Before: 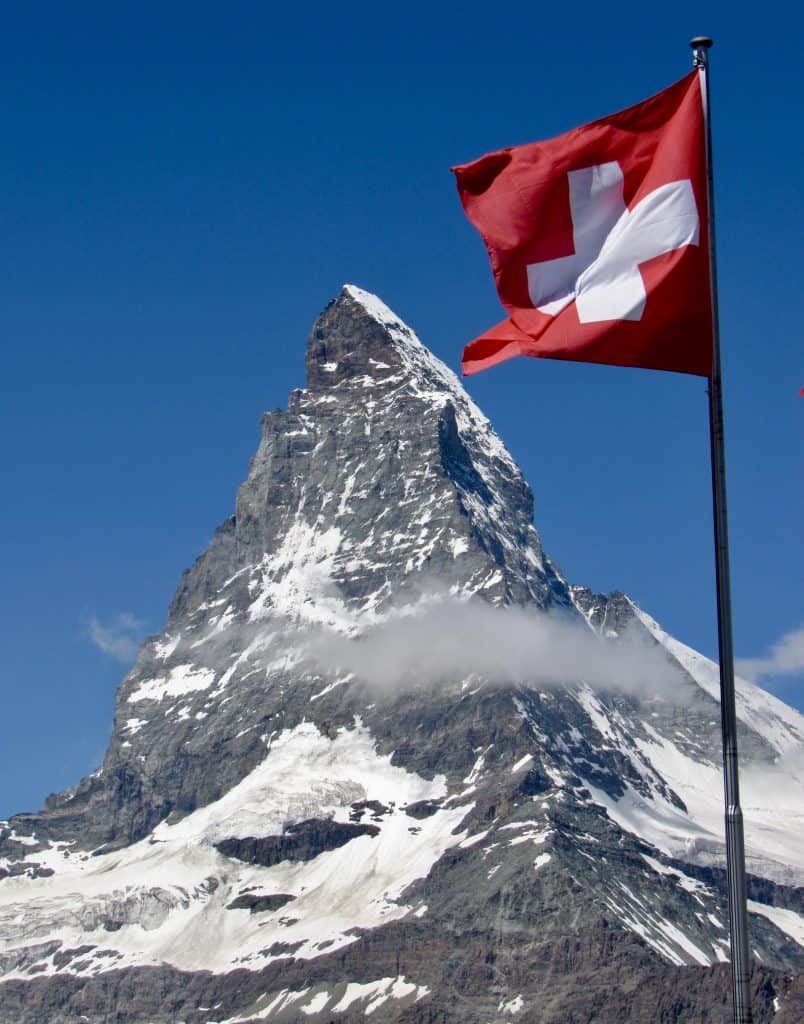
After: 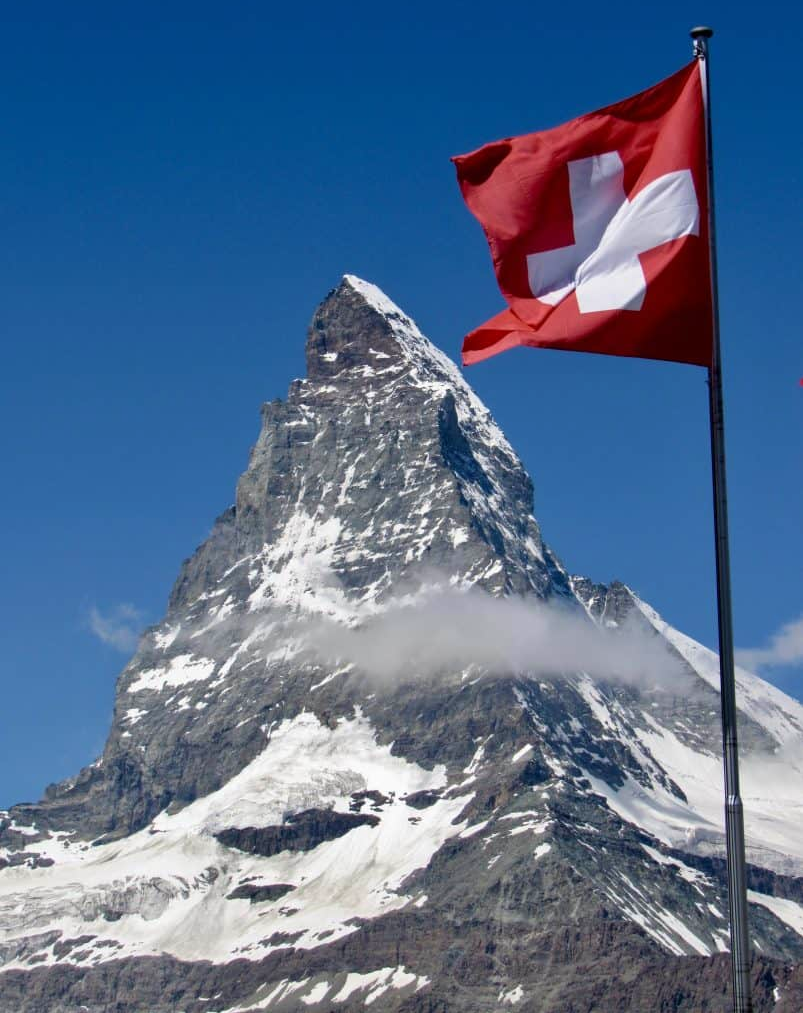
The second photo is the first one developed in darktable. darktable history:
velvia: strength 15%
crop: top 1.049%, right 0.001%
